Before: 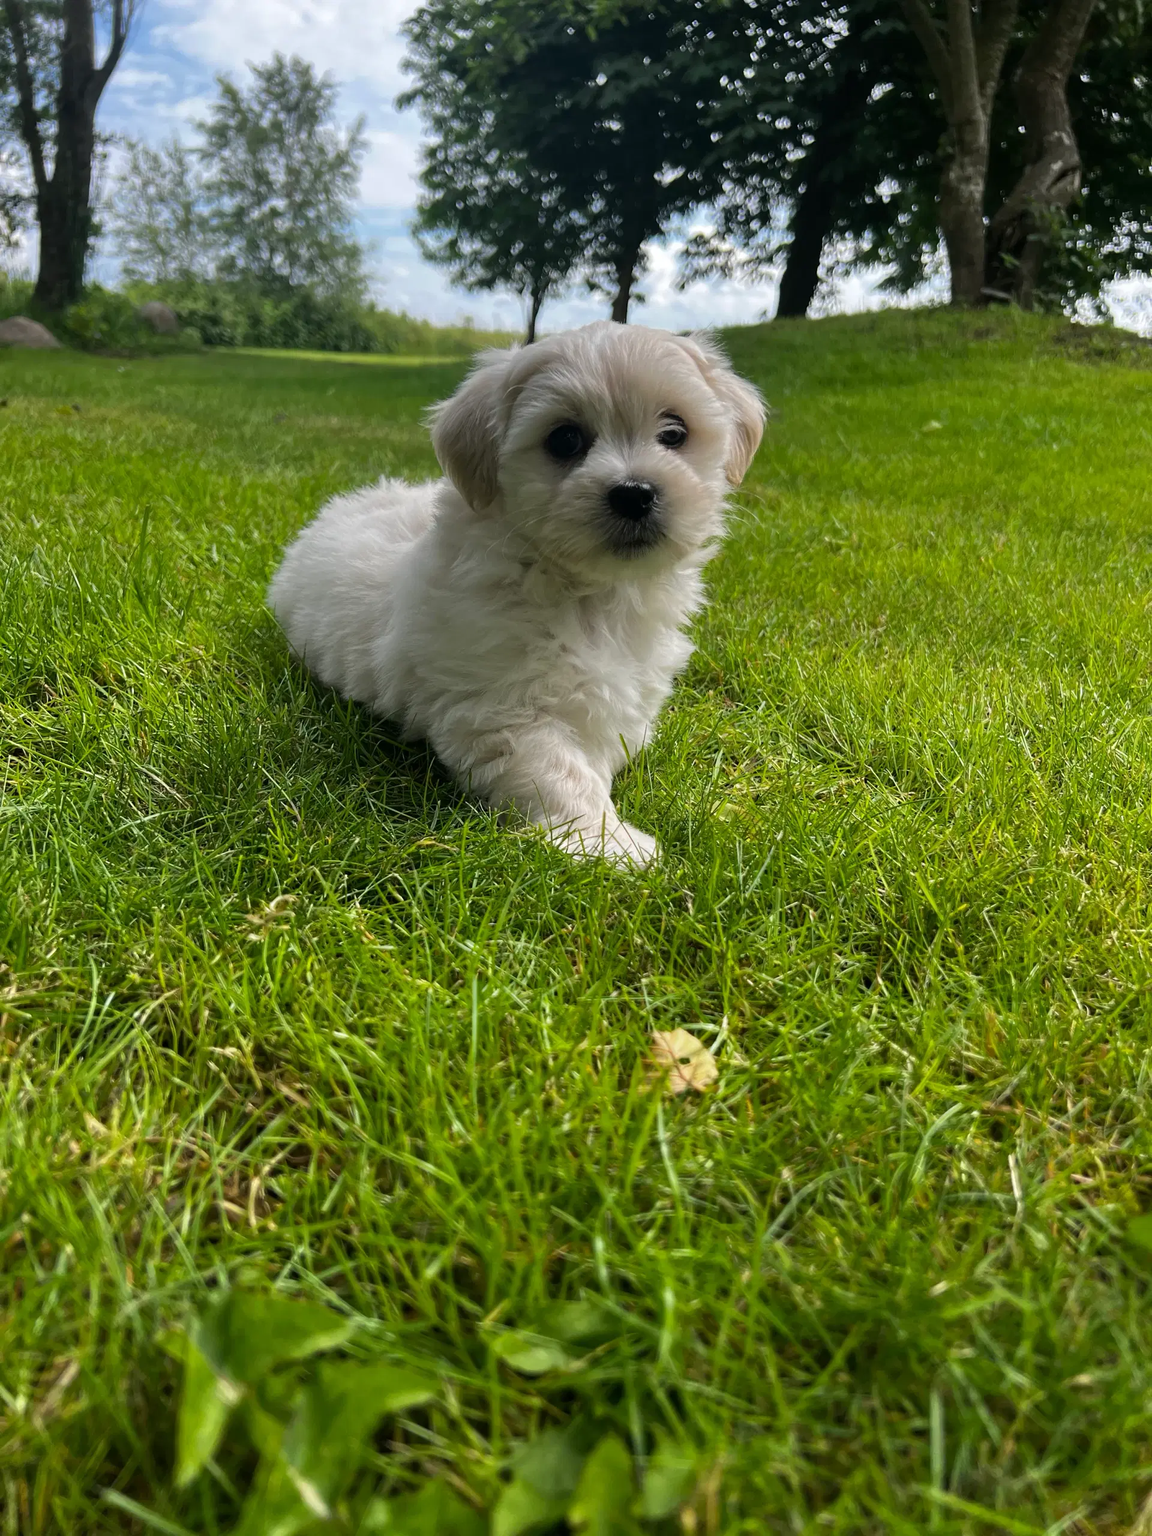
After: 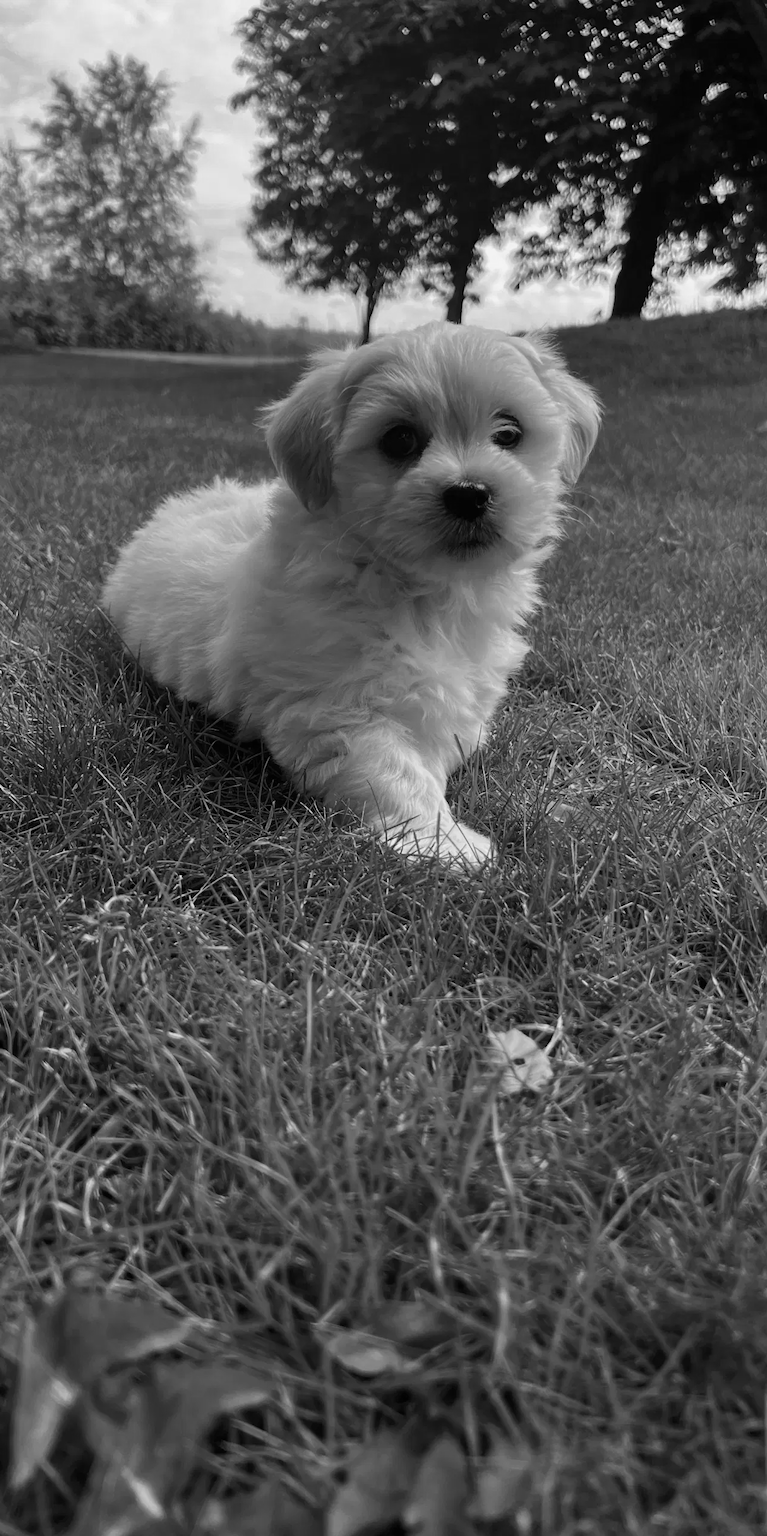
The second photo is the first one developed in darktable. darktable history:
crop and rotate: left 14.385%, right 18.948%
color calibration: output gray [0.246, 0.254, 0.501, 0], gray › normalize channels true, illuminant same as pipeline (D50), adaptation XYZ, x 0.346, y 0.359, gamut compression 0
